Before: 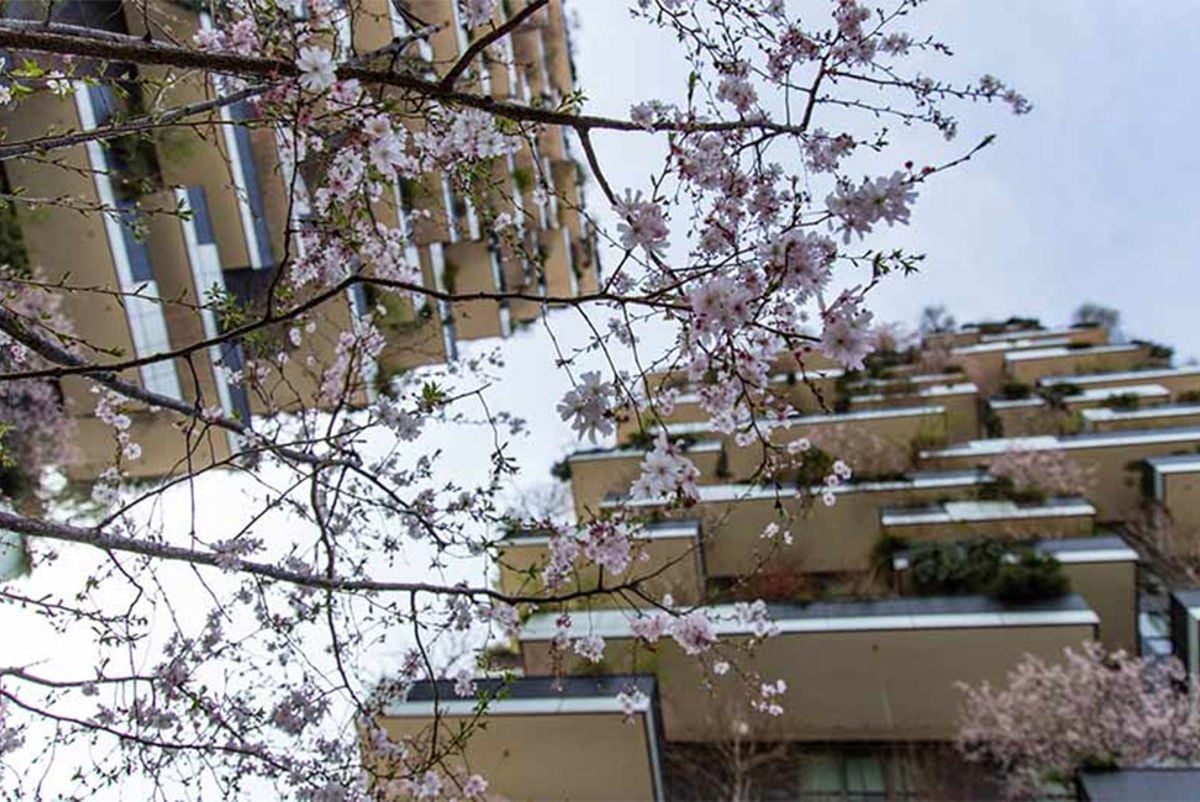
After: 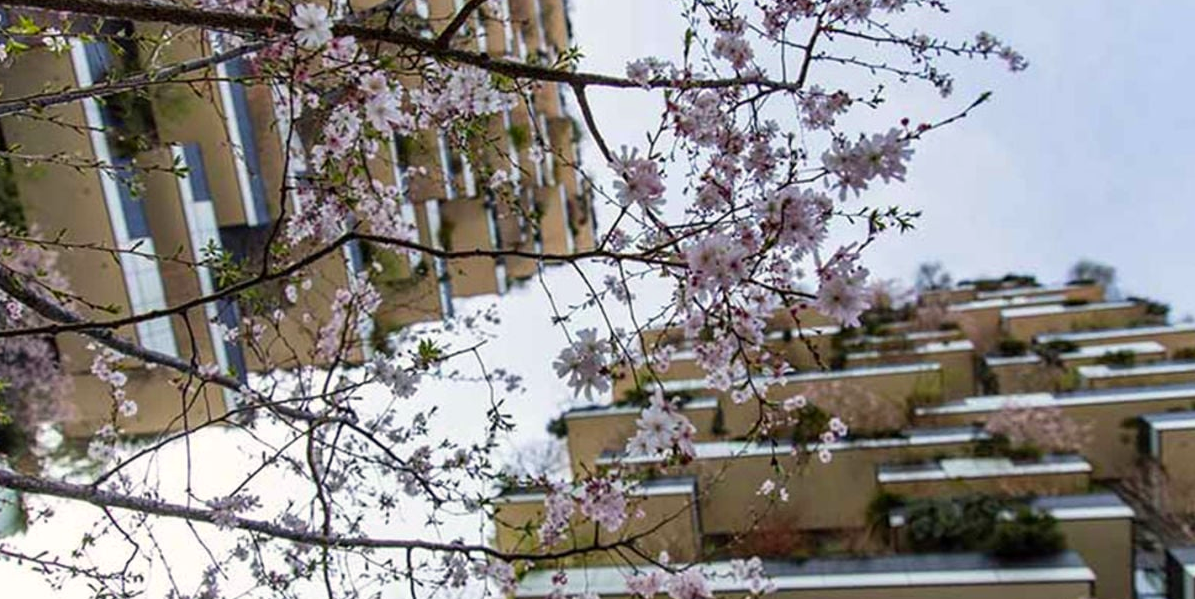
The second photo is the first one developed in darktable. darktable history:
color correction: highlights a* 0.816, highlights b* 2.78, saturation 1.1
crop: left 0.387%, top 5.469%, bottom 19.809%
